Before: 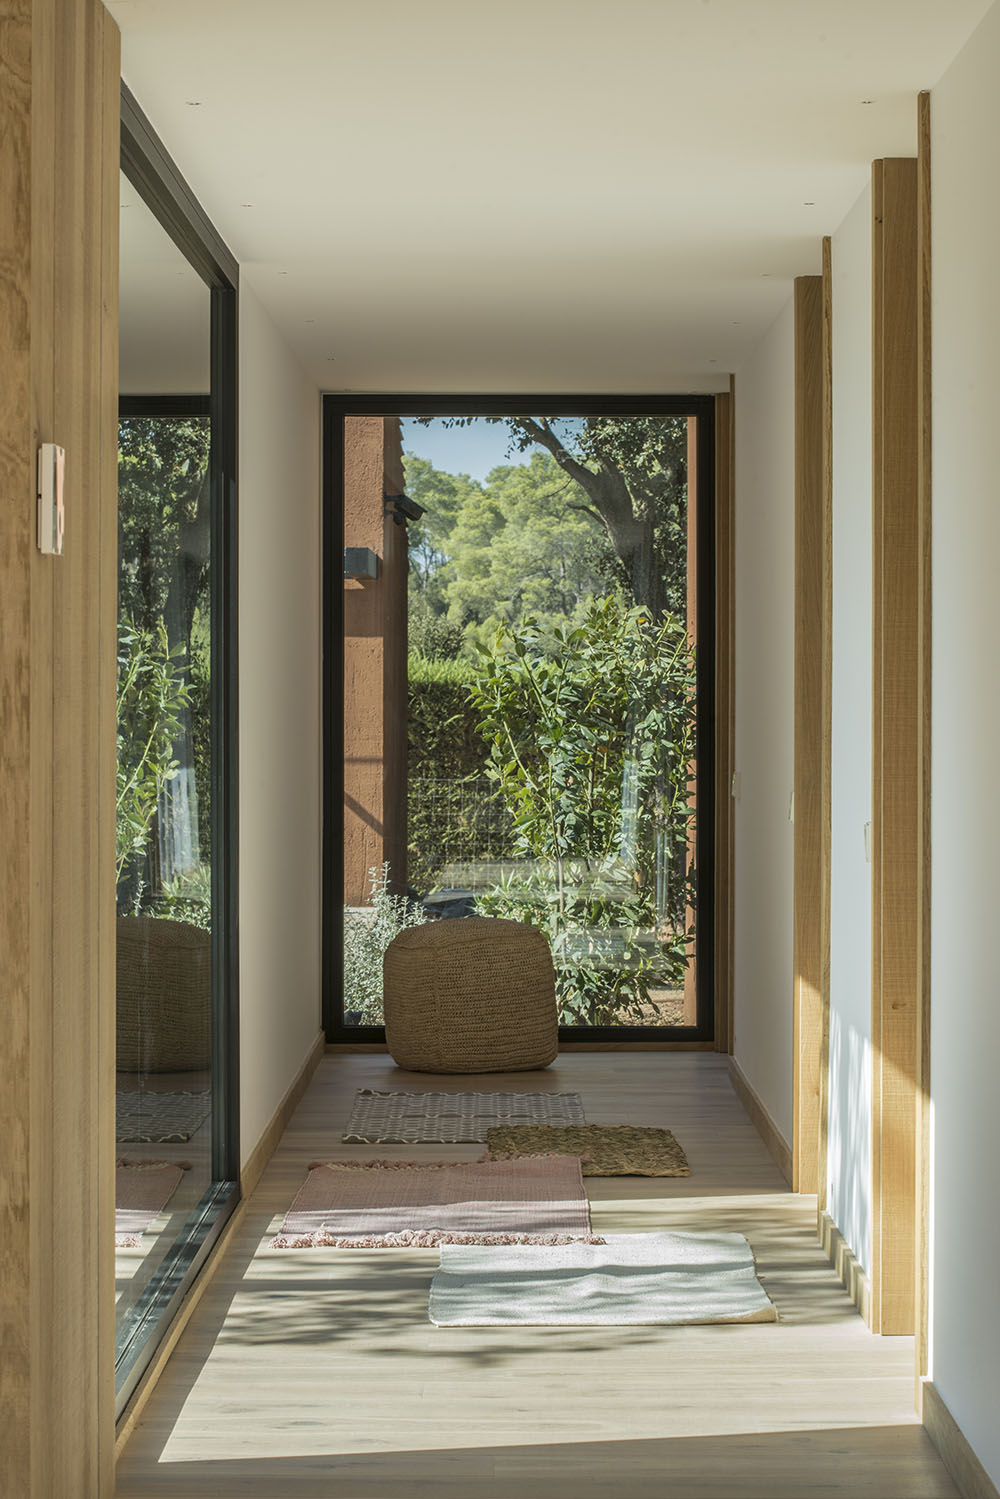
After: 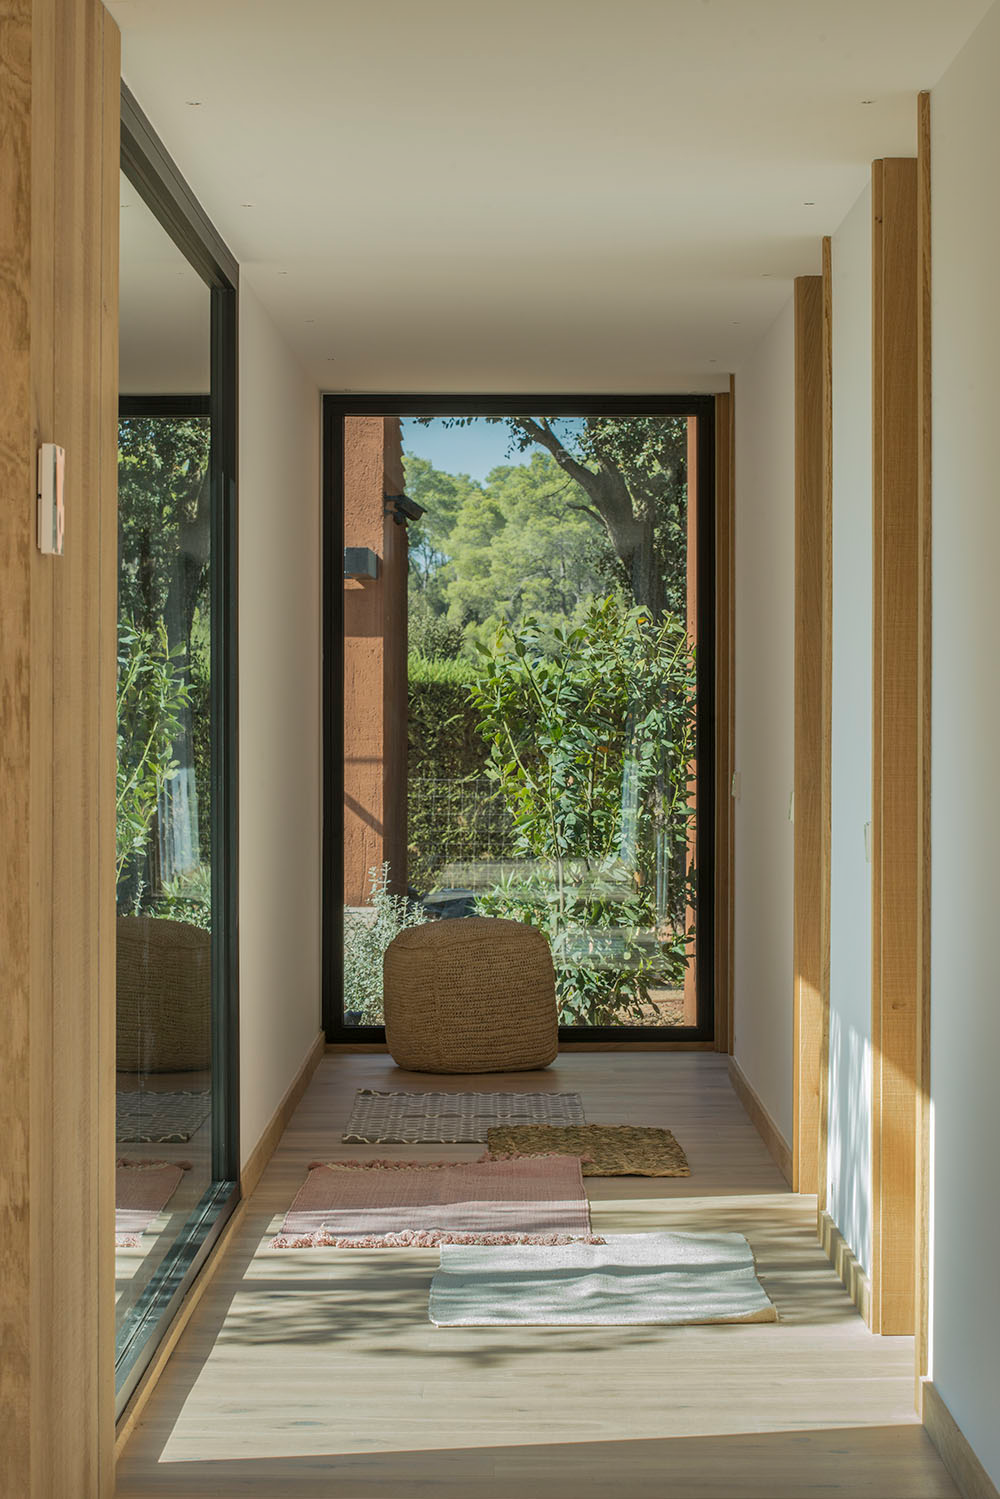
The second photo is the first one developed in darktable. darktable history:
shadows and highlights: shadows 39.55, highlights -59.87
